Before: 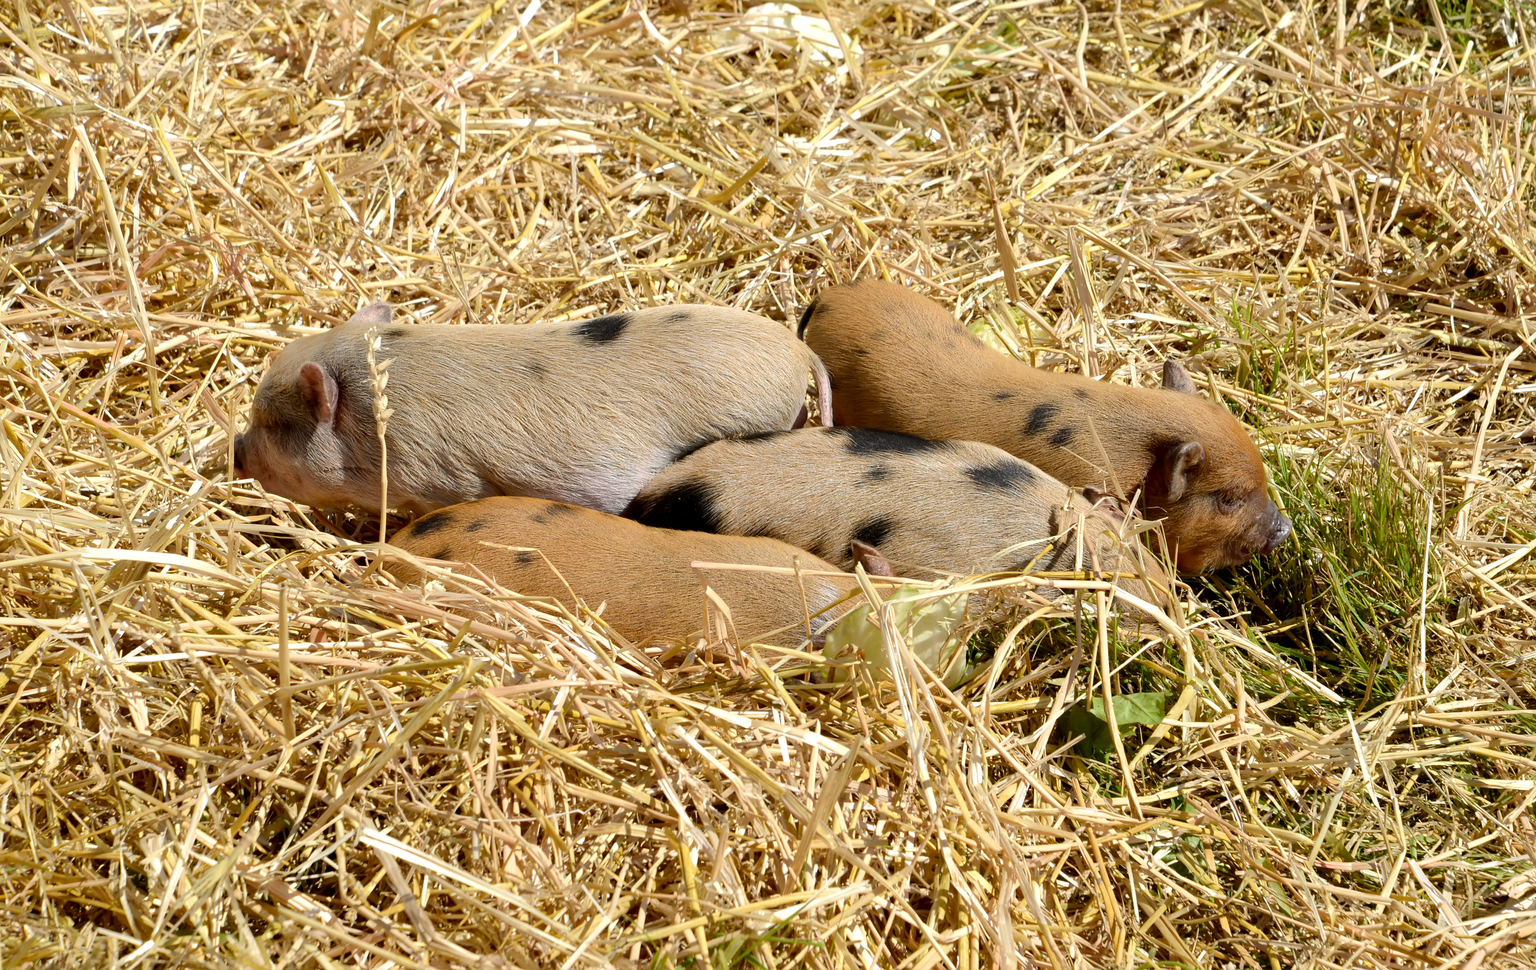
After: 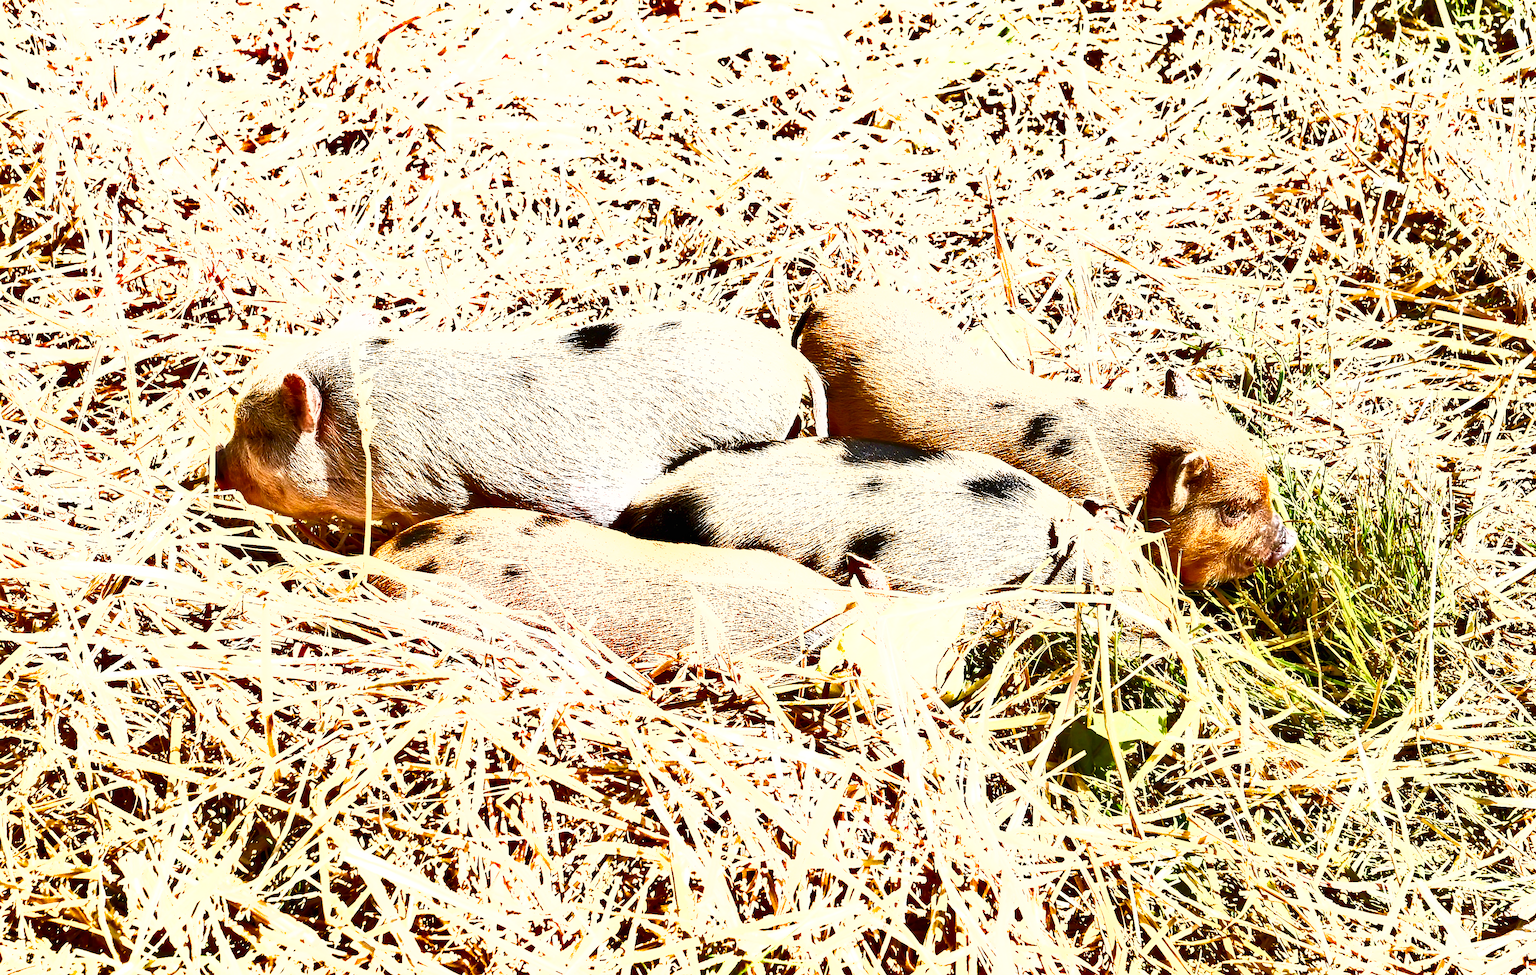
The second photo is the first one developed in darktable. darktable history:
crop and rotate: left 1.572%, right 0.622%, bottom 1.624%
shadows and highlights: shadows 20.88, highlights -81.3, soften with gaussian
sharpen: on, module defaults
velvia: strength 39.89%
color balance rgb: perceptual saturation grading › global saturation 20%, perceptual saturation grading › highlights -25.113%, perceptual saturation grading › shadows 49.987%, perceptual brilliance grading › highlights 9.868%, perceptual brilliance grading › shadows -4.753%, global vibrance 14.353%
exposure: black level correction 0, exposure 1.92 EV, compensate exposure bias true, compensate highlight preservation false
